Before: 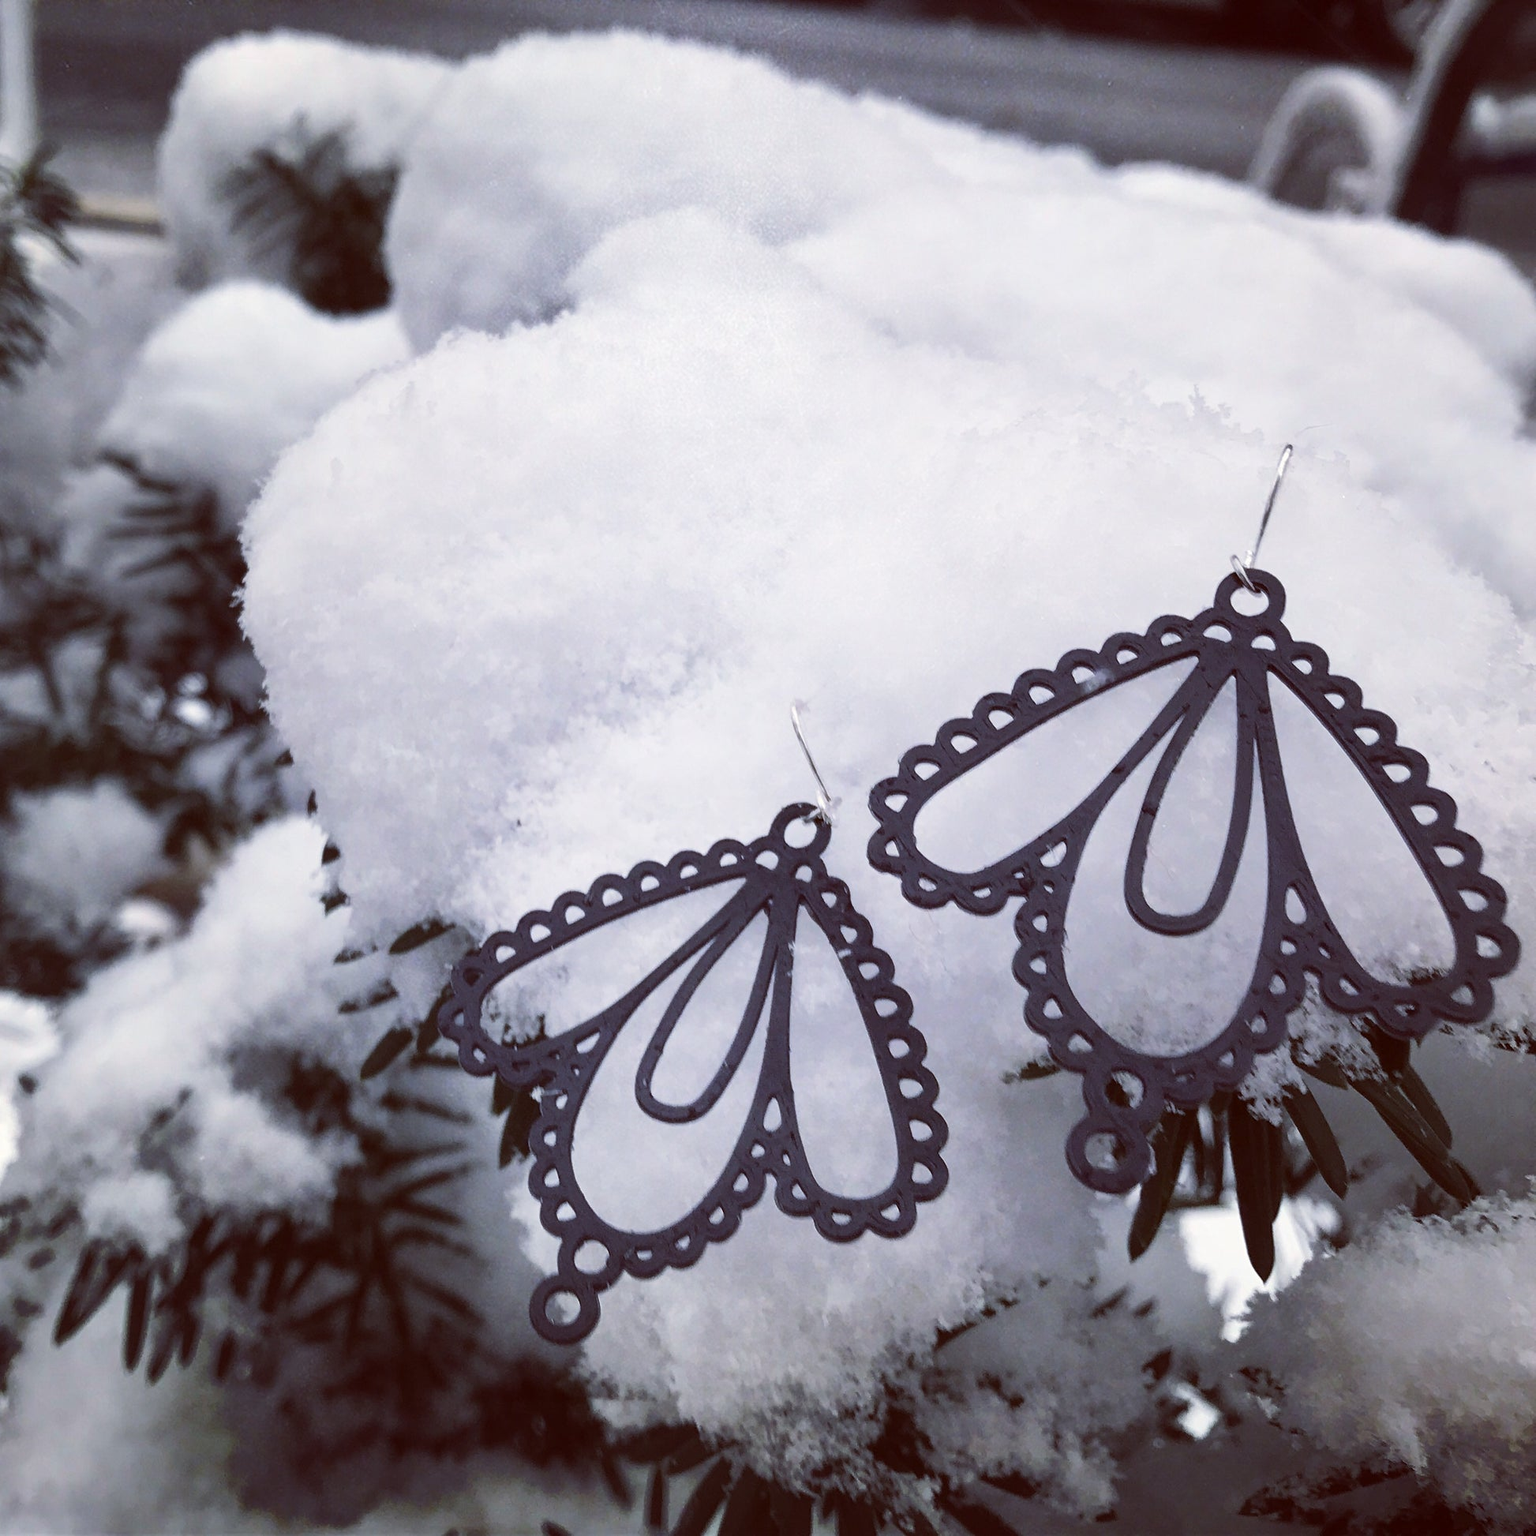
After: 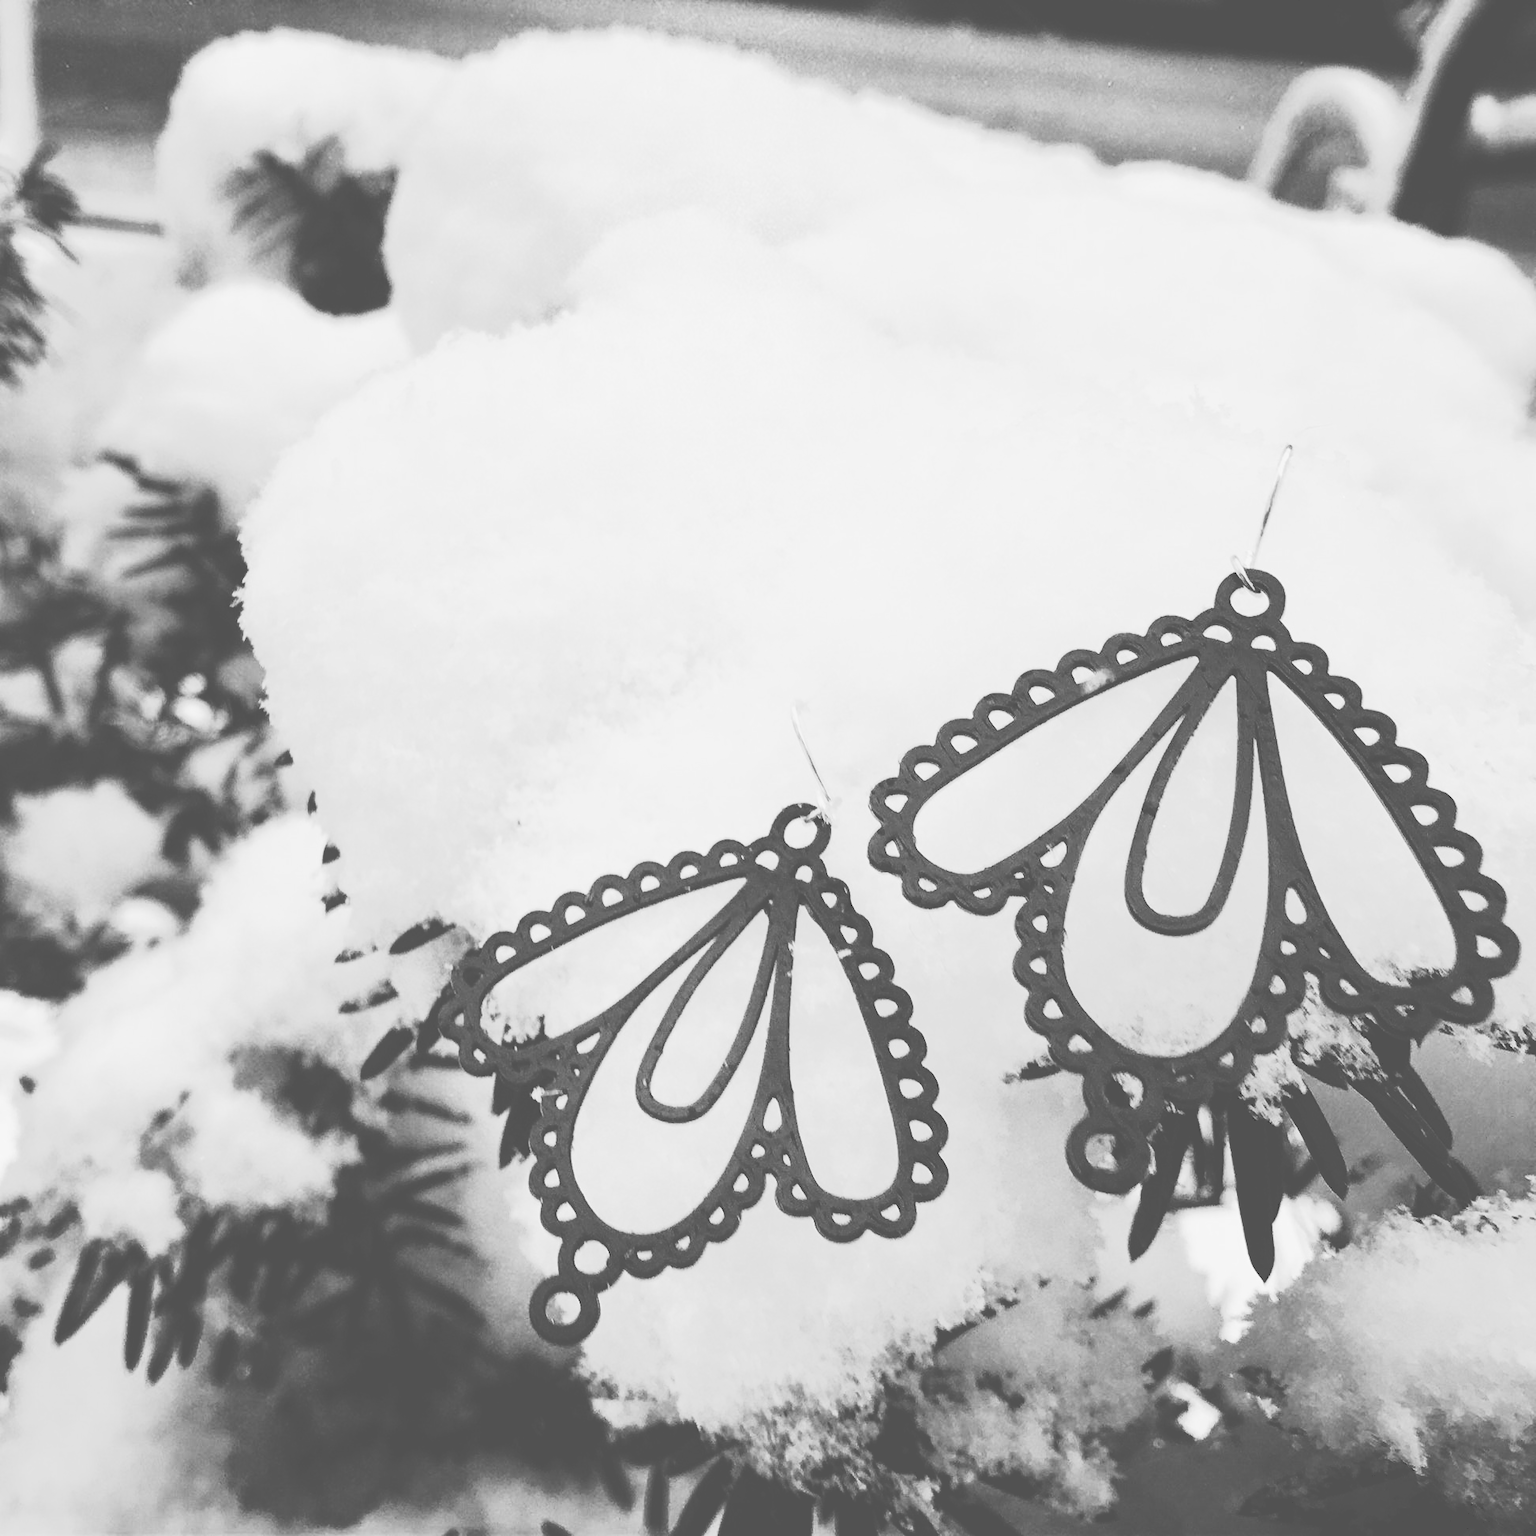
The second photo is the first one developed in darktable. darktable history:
white balance: red 0.931, blue 1.11
exposure: black level correction 0, exposure 1.1 EV, compensate exposure bias true, compensate highlight preservation false
color calibration: illuminant as shot in camera, x 0.369, y 0.376, temperature 4328.46 K, gamut compression 3
monochrome: on, module defaults
tone equalizer: on, module defaults
tone curve: curves: ch0 [(0, 0) (0.003, 0.345) (0.011, 0.345) (0.025, 0.345) (0.044, 0.349) (0.069, 0.353) (0.1, 0.356) (0.136, 0.359) (0.177, 0.366) (0.224, 0.378) (0.277, 0.398) (0.335, 0.429) (0.399, 0.476) (0.468, 0.545) (0.543, 0.624) (0.623, 0.721) (0.709, 0.811) (0.801, 0.876) (0.898, 0.913) (1, 1)], preserve colors none
filmic rgb: black relative exposure -5 EV, hardness 2.88, contrast 1.3, highlights saturation mix -30%
